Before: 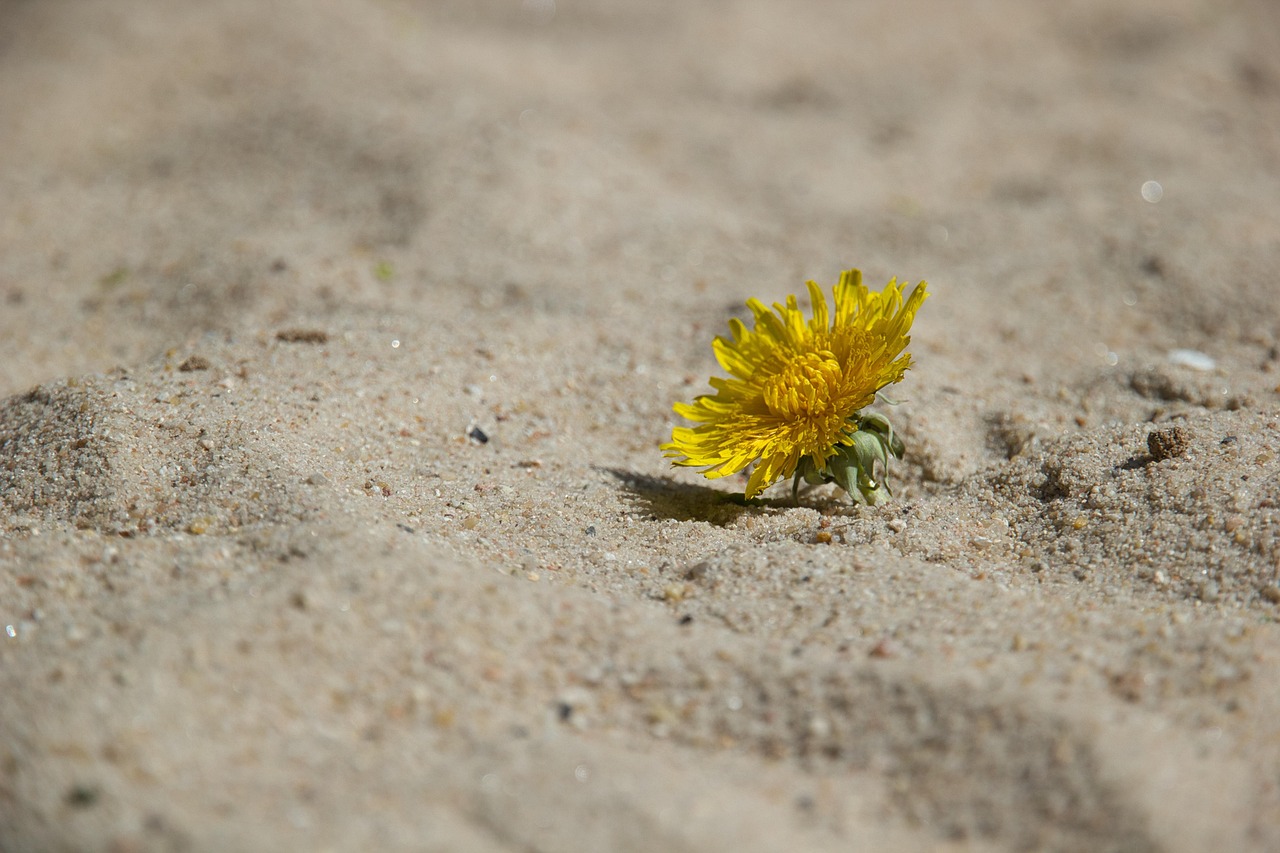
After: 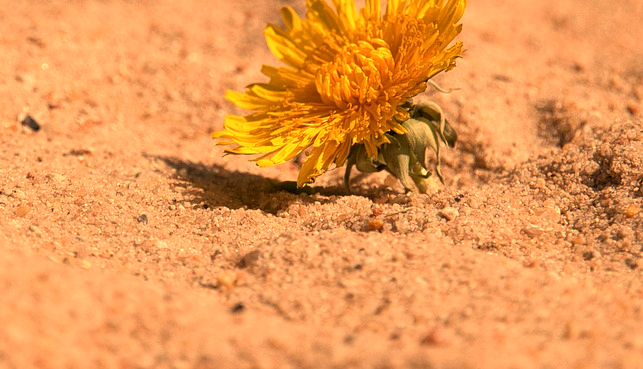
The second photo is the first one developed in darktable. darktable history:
crop: left 35.03%, top 36.625%, right 14.663%, bottom 20.057%
white balance: red 1.467, blue 0.684
local contrast: highlights 100%, shadows 100%, detail 120%, midtone range 0.2
